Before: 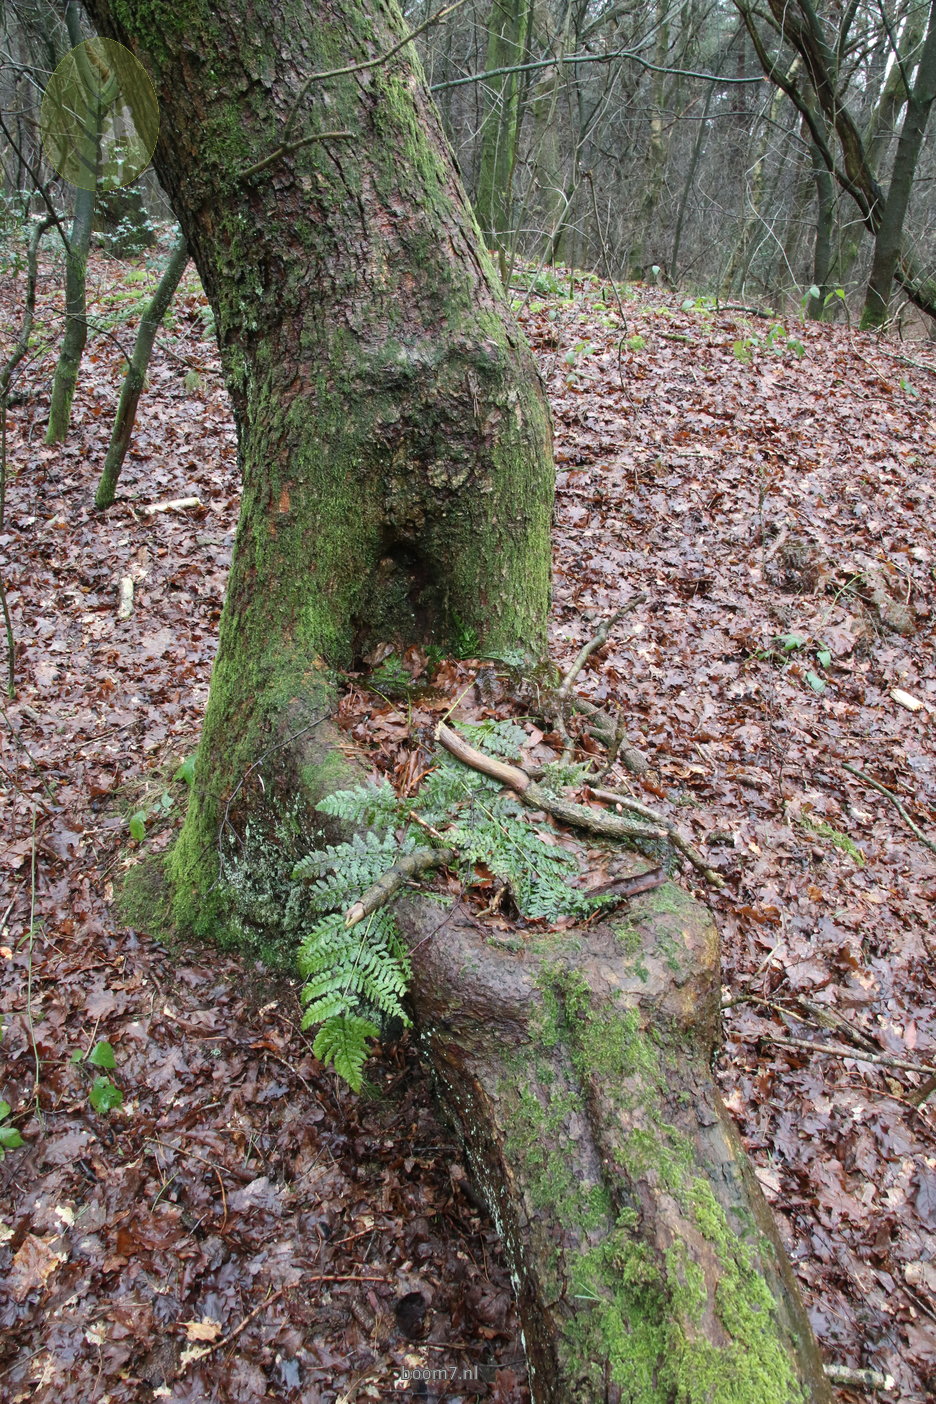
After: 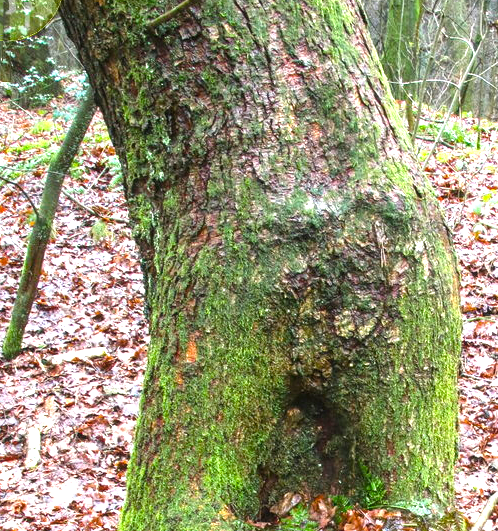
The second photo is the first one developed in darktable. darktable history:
exposure: exposure 1 EV, compensate exposure bias true, compensate highlight preservation false
crop: left 10.042%, top 10.702%, right 36.66%, bottom 51.451%
local contrast: detail 110%
color balance rgb: power › hue 62.91°, perceptual saturation grading › global saturation 30.2%, perceptual brilliance grading › highlights 8.721%, perceptual brilliance grading › mid-tones 2.999%, perceptual brilliance grading › shadows 1.701%, global vibrance 20%
